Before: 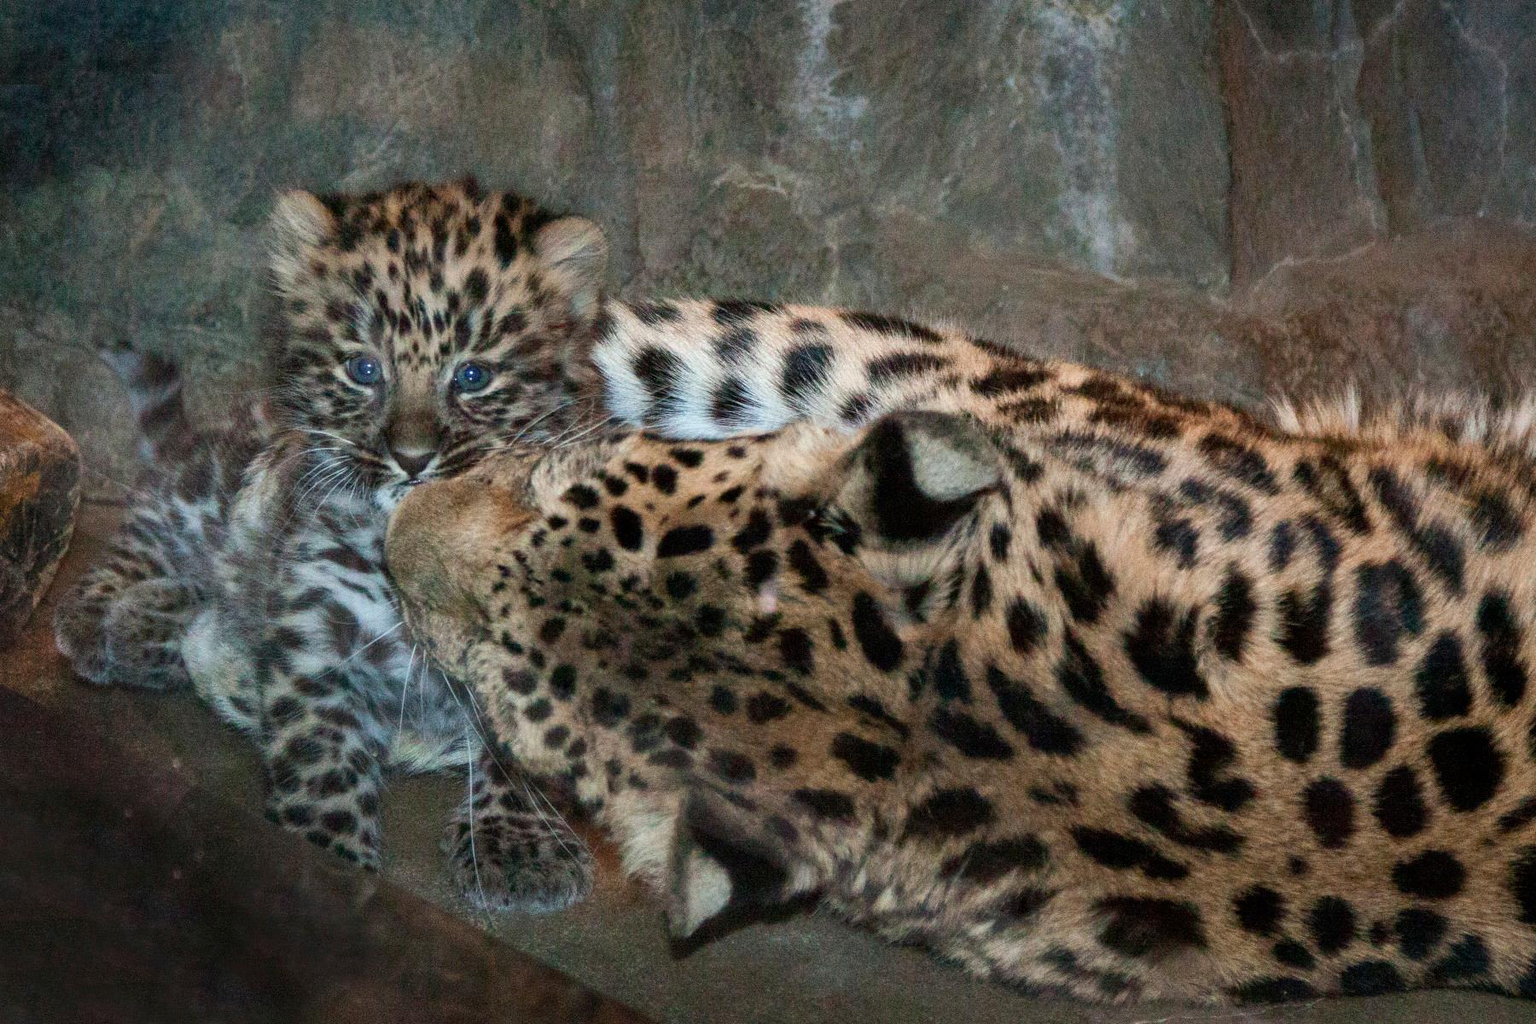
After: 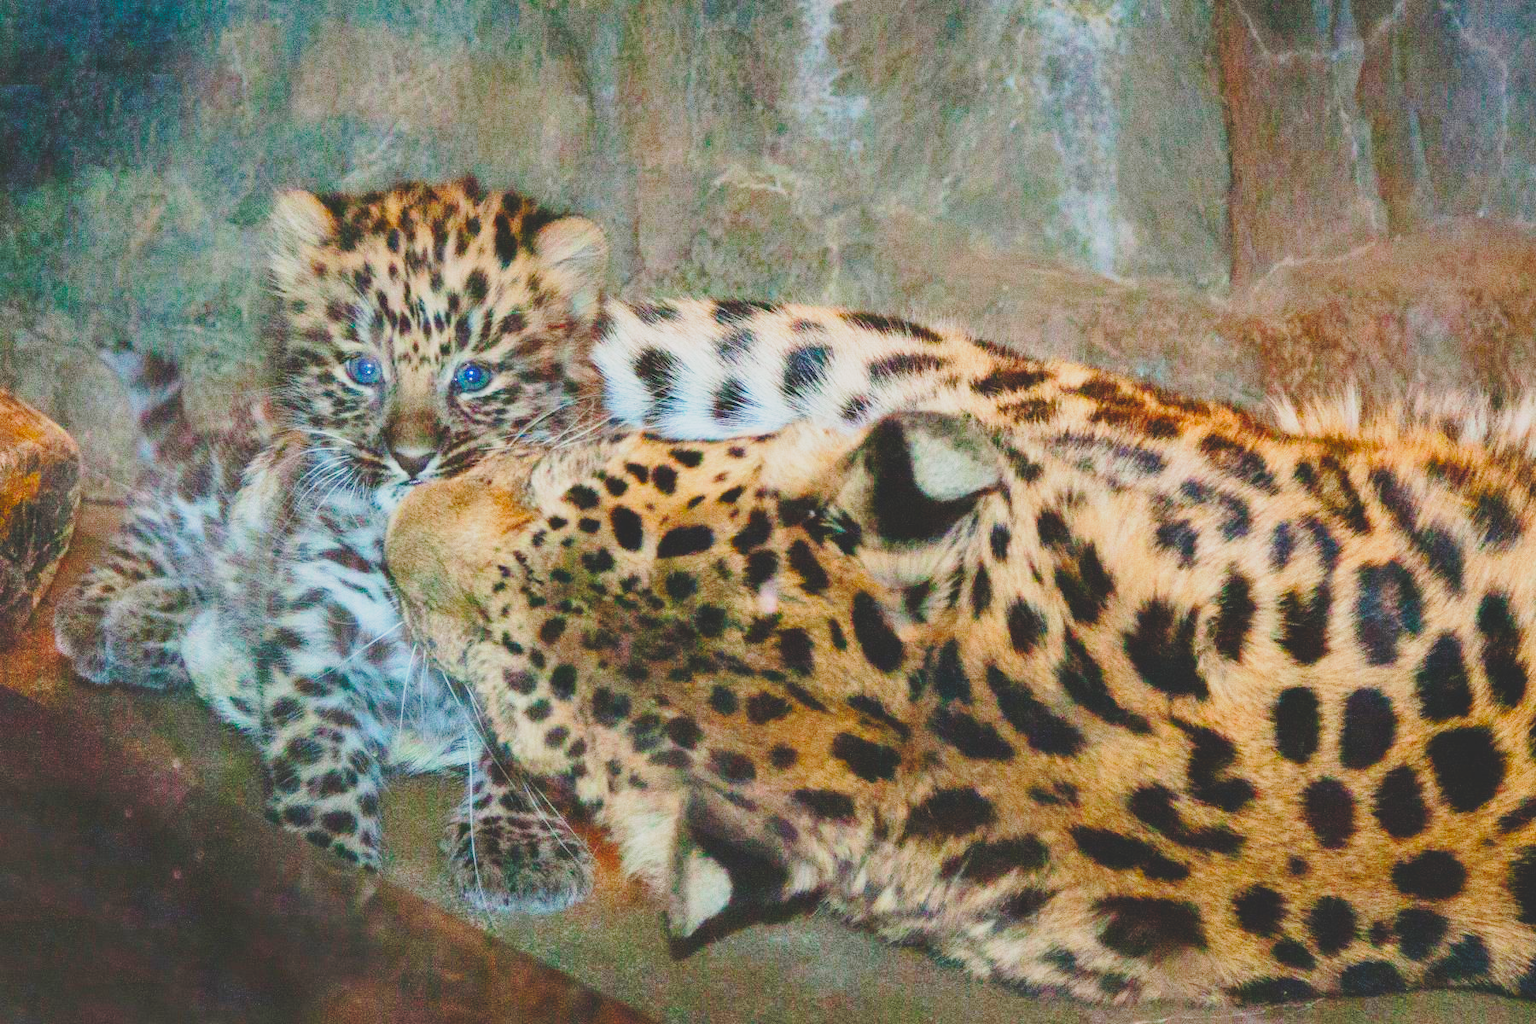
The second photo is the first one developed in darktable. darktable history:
base curve: curves: ch0 [(0, 0) (0.028, 0.03) (0.121, 0.232) (0.46, 0.748) (0.859, 0.968) (1, 1)], preserve colors none
tone curve: curves: ch0 [(0, 0.172) (1, 0.91)], color space Lab, independent channels, preserve colors none
color balance rgb: perceptual saturation grading › global saturation 25%, perceptual brilliance grading › mid-tones 10%, perceptual brilliance grading › shadows 15%, global vibrance 20%
